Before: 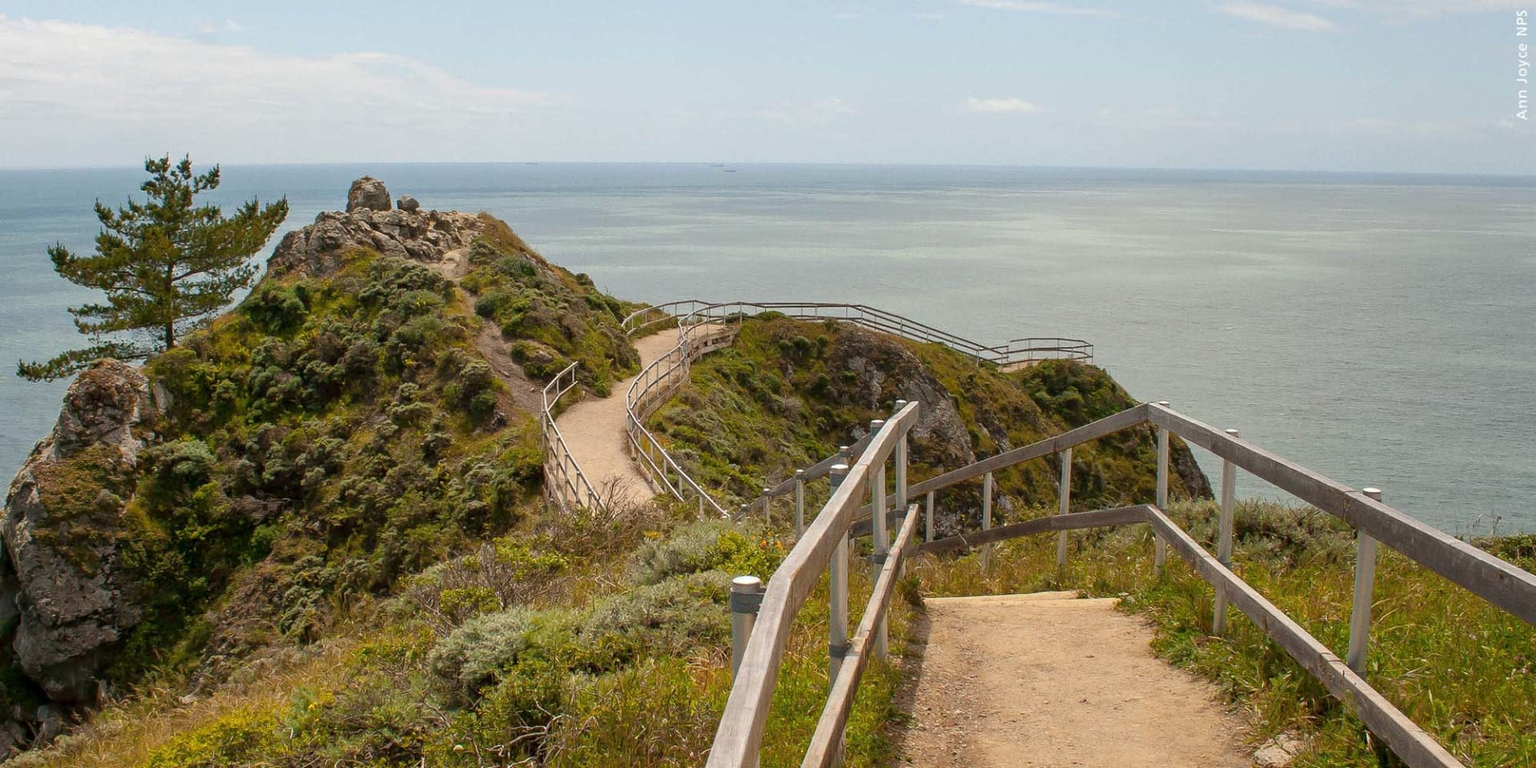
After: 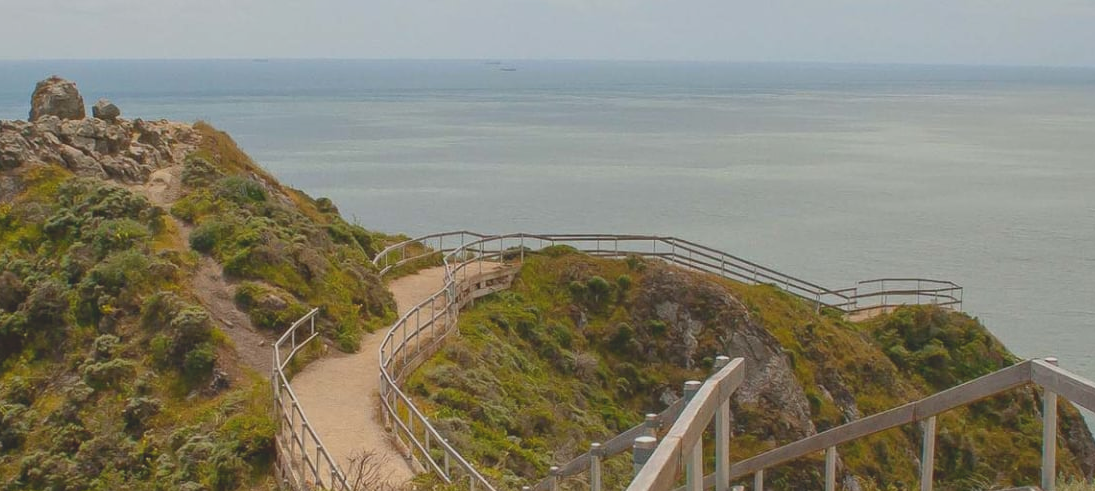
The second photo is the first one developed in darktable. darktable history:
contrast brightness saturation: contrast -0.29
crop: left 21.075%, top 15.05%, right 21.893%, bottom 33.777%
